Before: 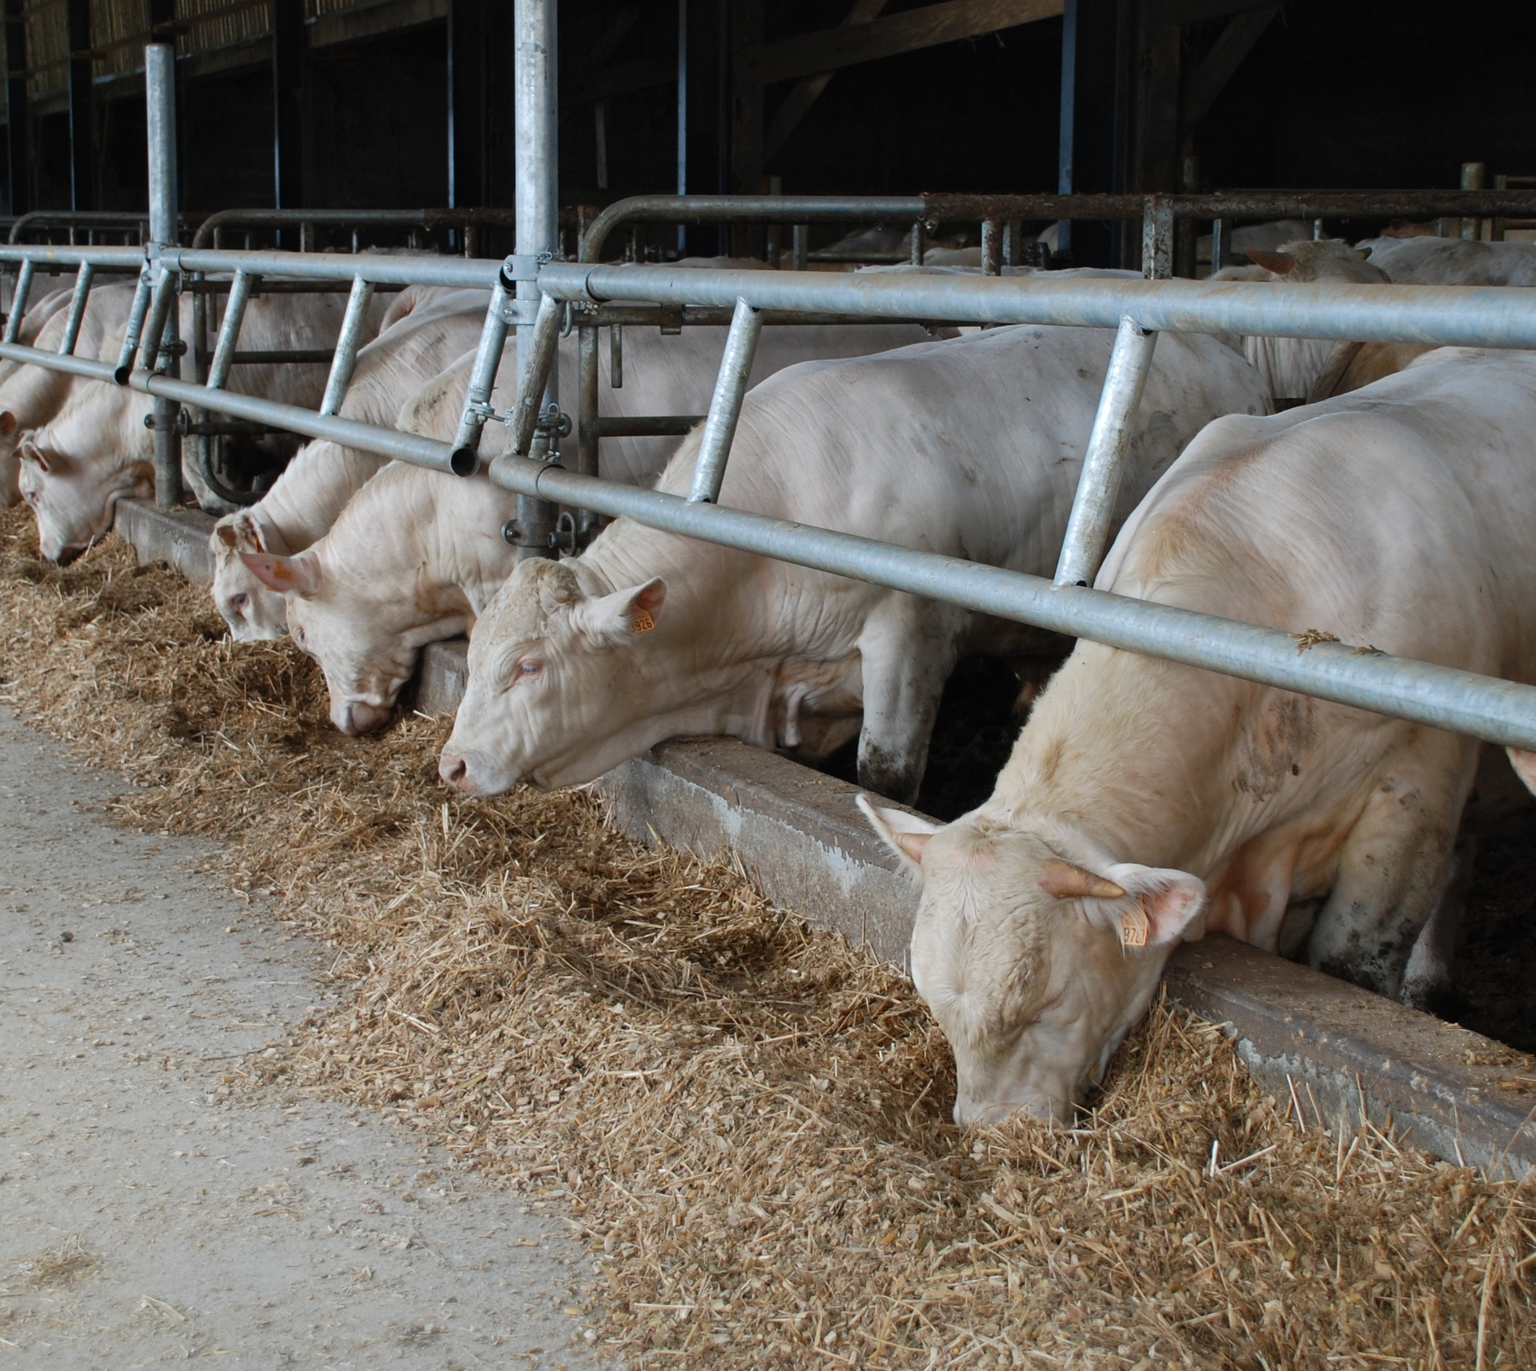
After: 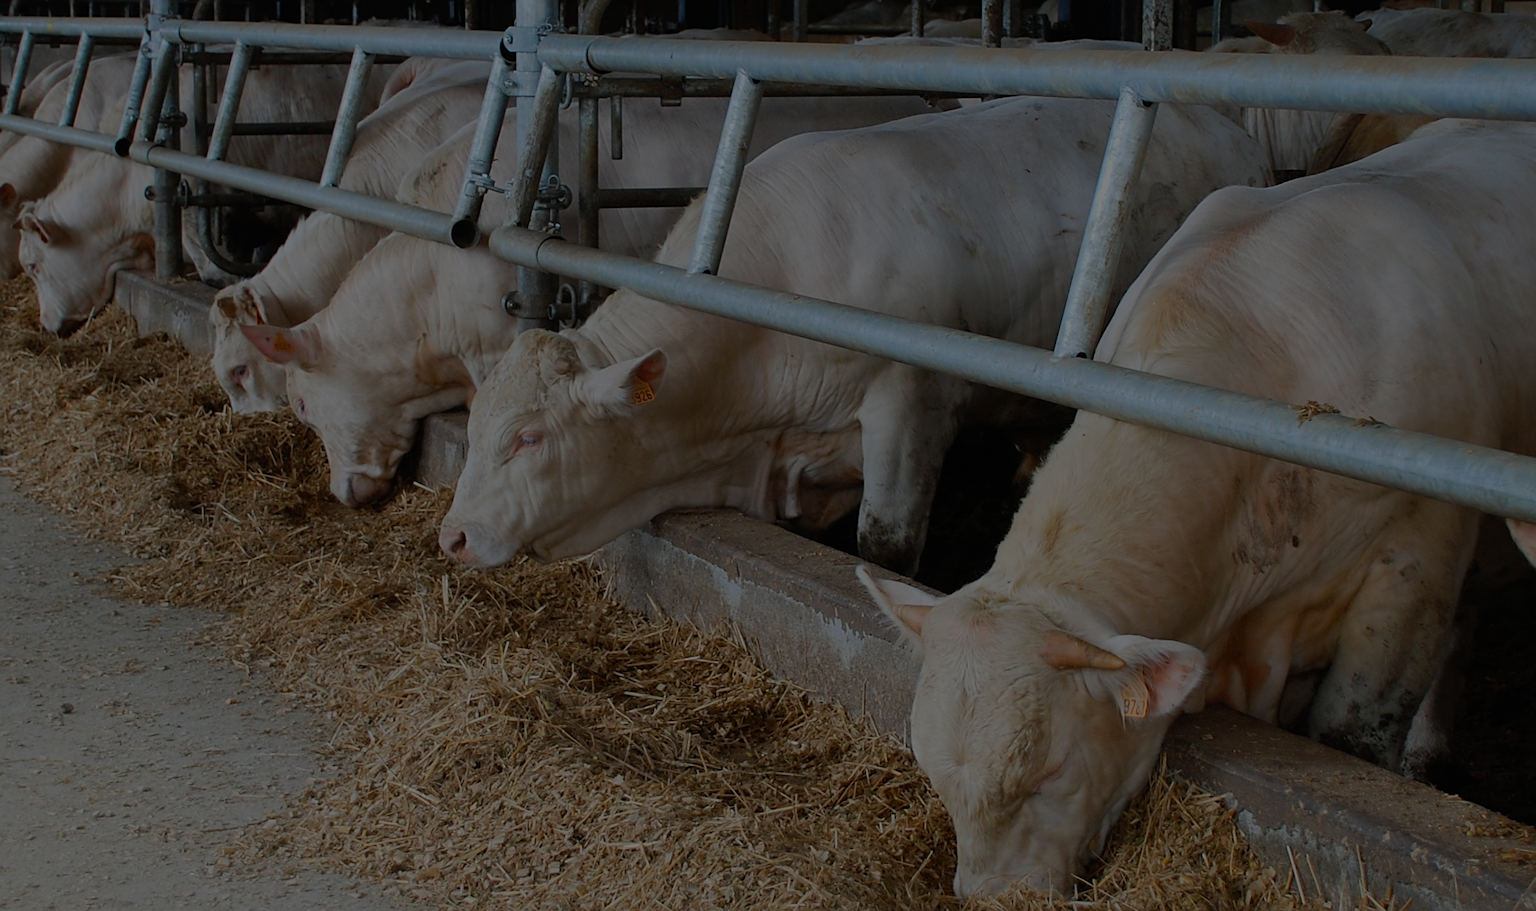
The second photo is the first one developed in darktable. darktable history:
crop: top 16.682%, bottom 16.763%
sharpen: on, module defaults
color balance rgb: perceptual saturation grading › global saturation 29.723%, perceptual brilliance grading › global brilliance -47.573%
